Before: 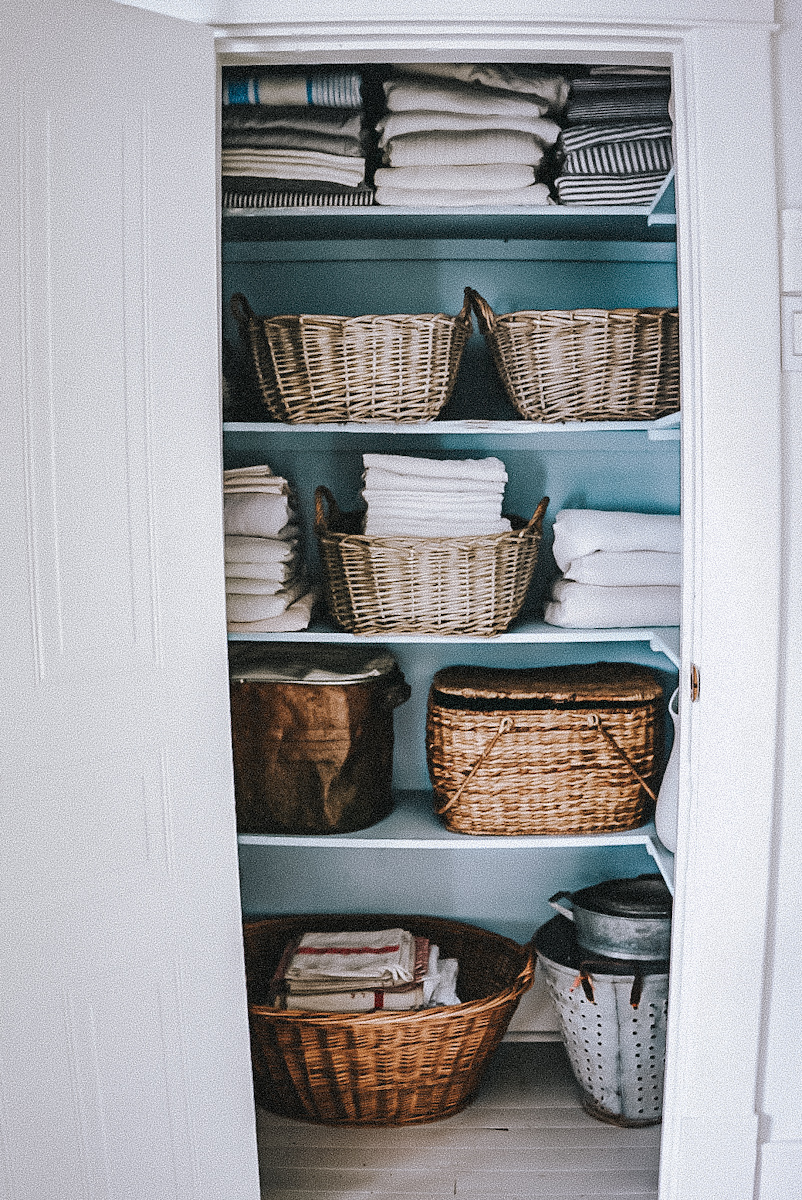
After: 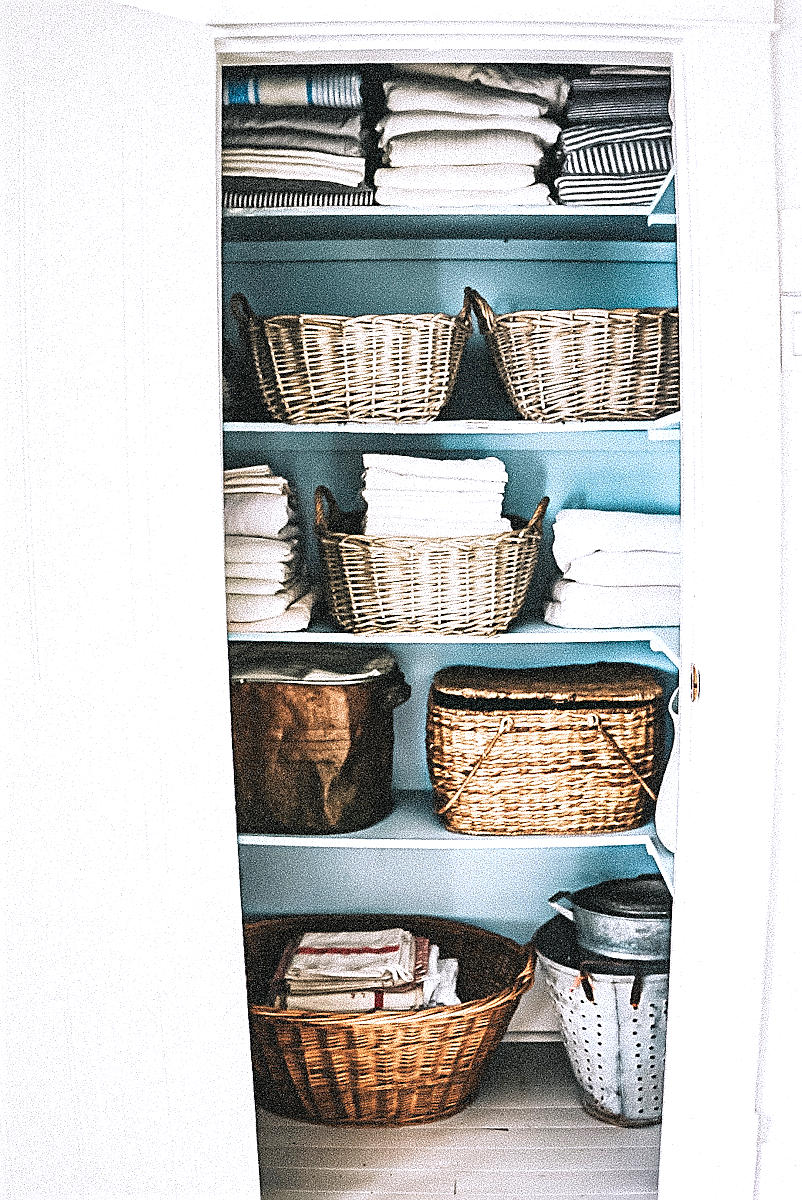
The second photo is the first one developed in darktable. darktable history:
tone equalizer: -8 EV -0.414 EV, -7 EV -0.401 EV, -6 EV -0.298 EV, -5 EV -0.224 EV, -3 EV 0.244 EV, -2 EV 0.332 EV, -1 EV 0.366 EV, +0 EV 0.412 EV
exposure: black level correction 0, exposure 0.683 EV, compensate highlight preservation false
sharpen: on, module defaults
